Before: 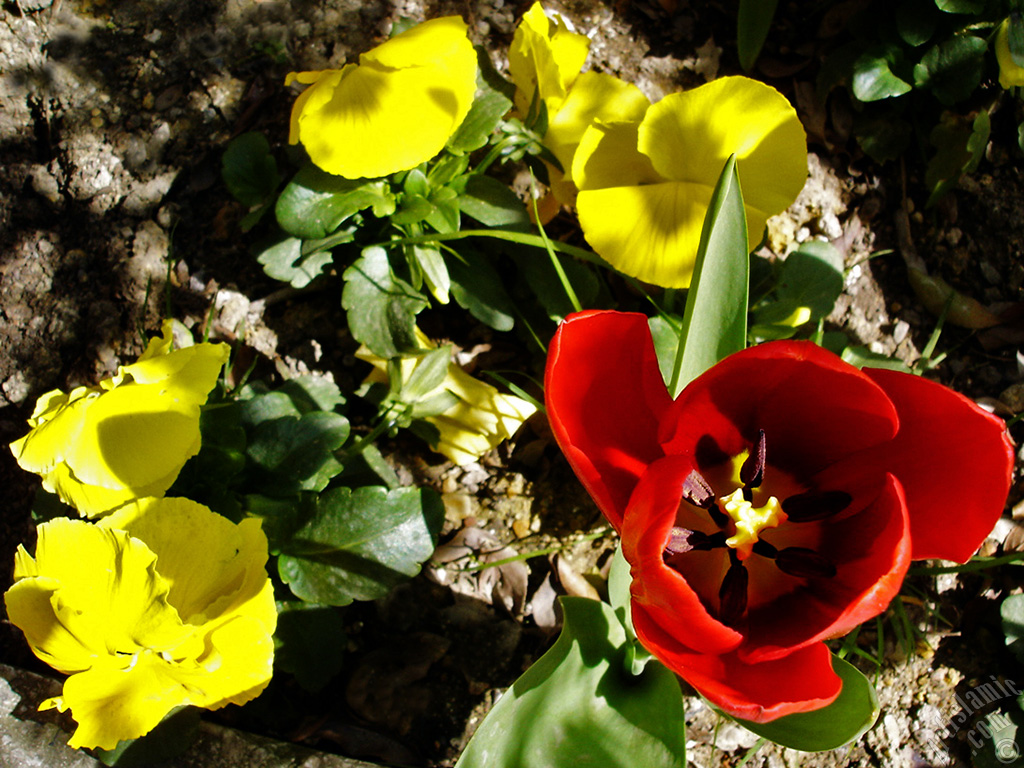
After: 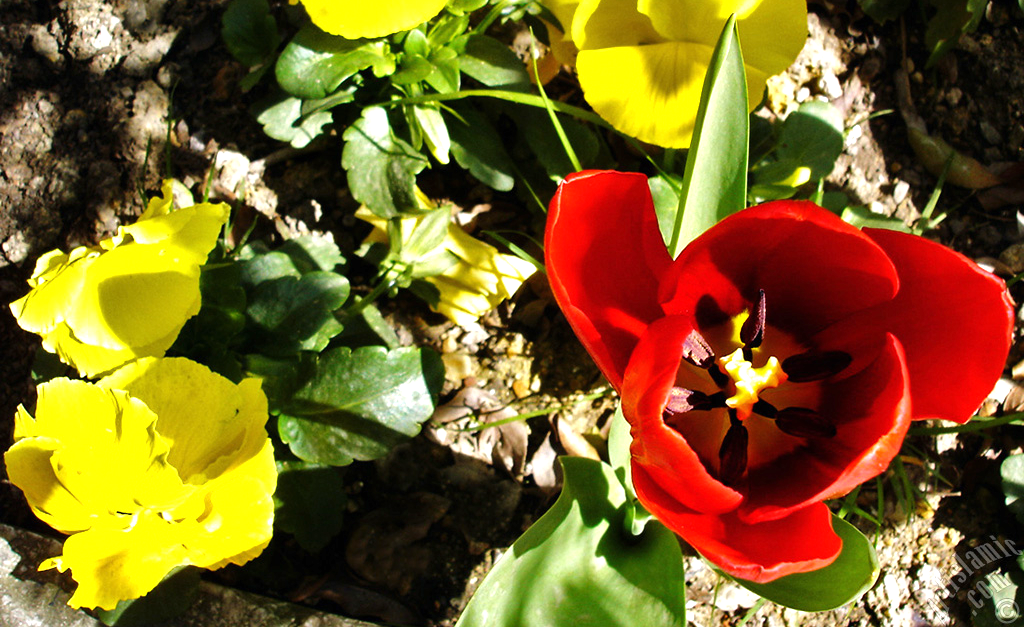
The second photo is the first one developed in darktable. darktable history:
exposure: black level correction 0, exposure 0.703 EV, compensate exposure bias true, compensate highlight preservation false
crop and rotate: top 18.262%
